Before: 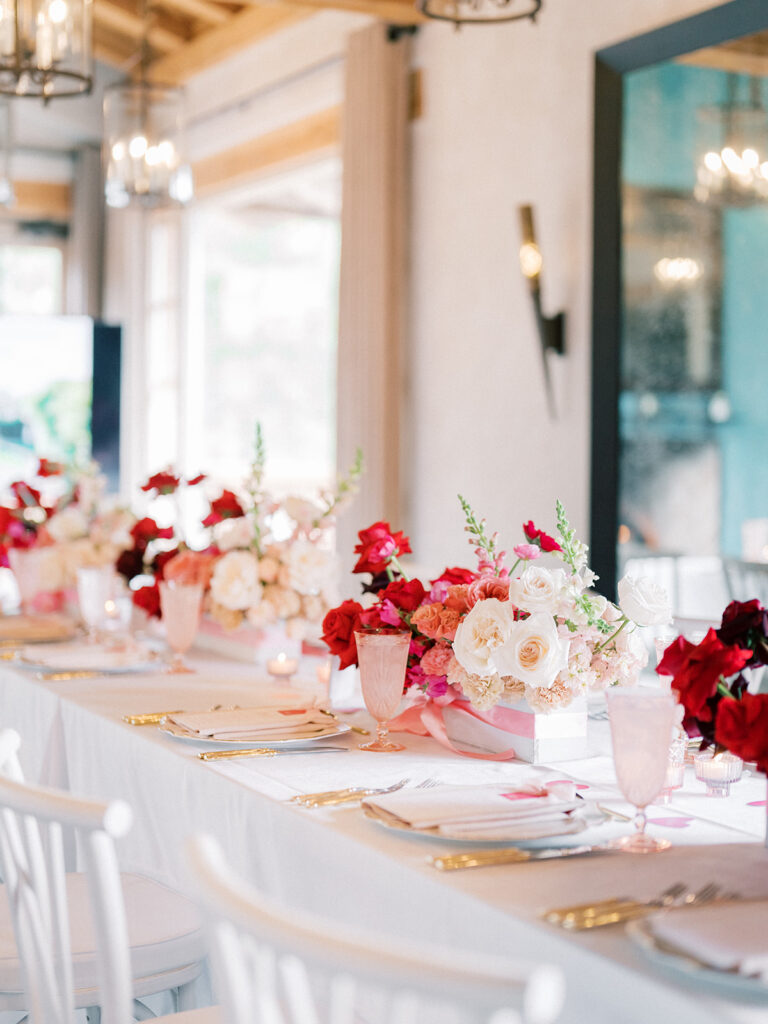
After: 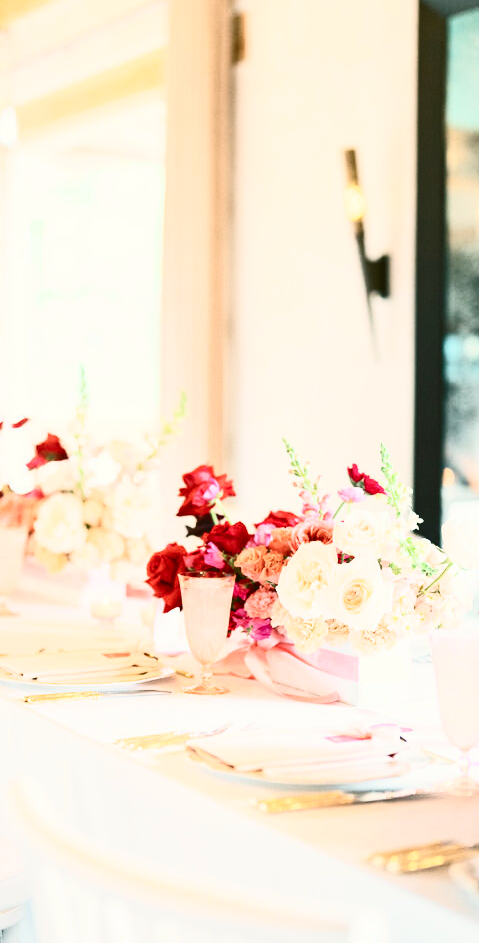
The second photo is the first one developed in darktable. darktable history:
color balance: mode lift, gamma, gain (sRGB), lift [1.04, 1, 1, 0.97], gamma [1.01, 1, 1, 0.97], gain [0.96, 1, 1, 0.97]
crop and rotate: left 22.918%, top 5.629%, right 14.711%, bottom 2.247%
exposure: compensate highlight preservation false
contrast brightness saturation: contrast 0.62, brightness 0.34, saturation 0.14
